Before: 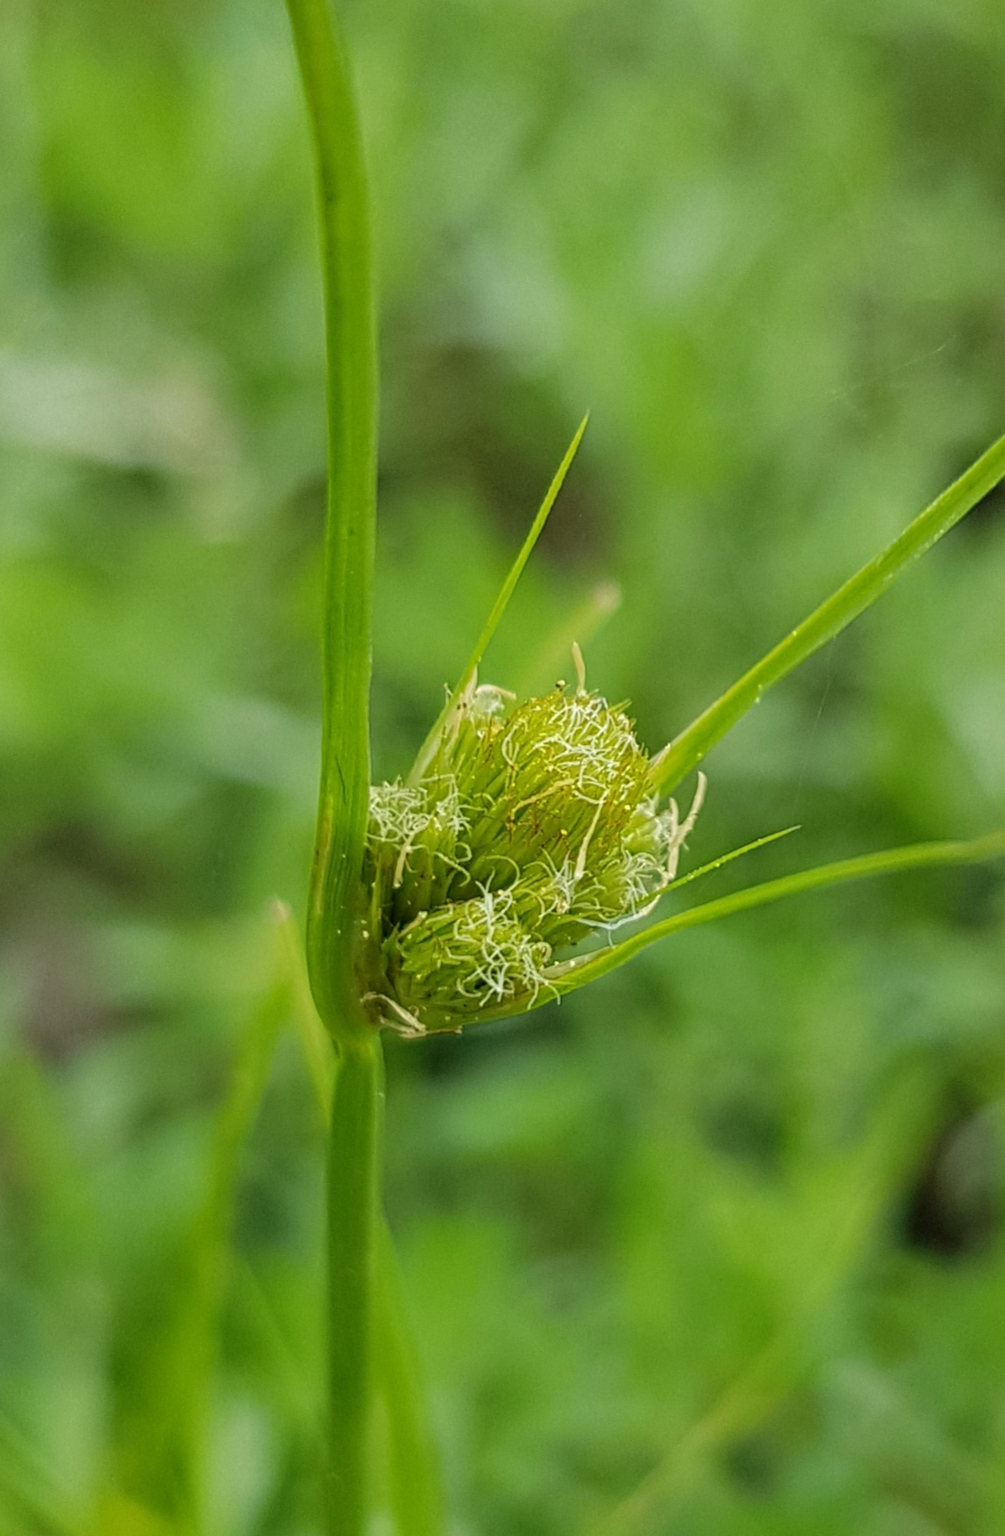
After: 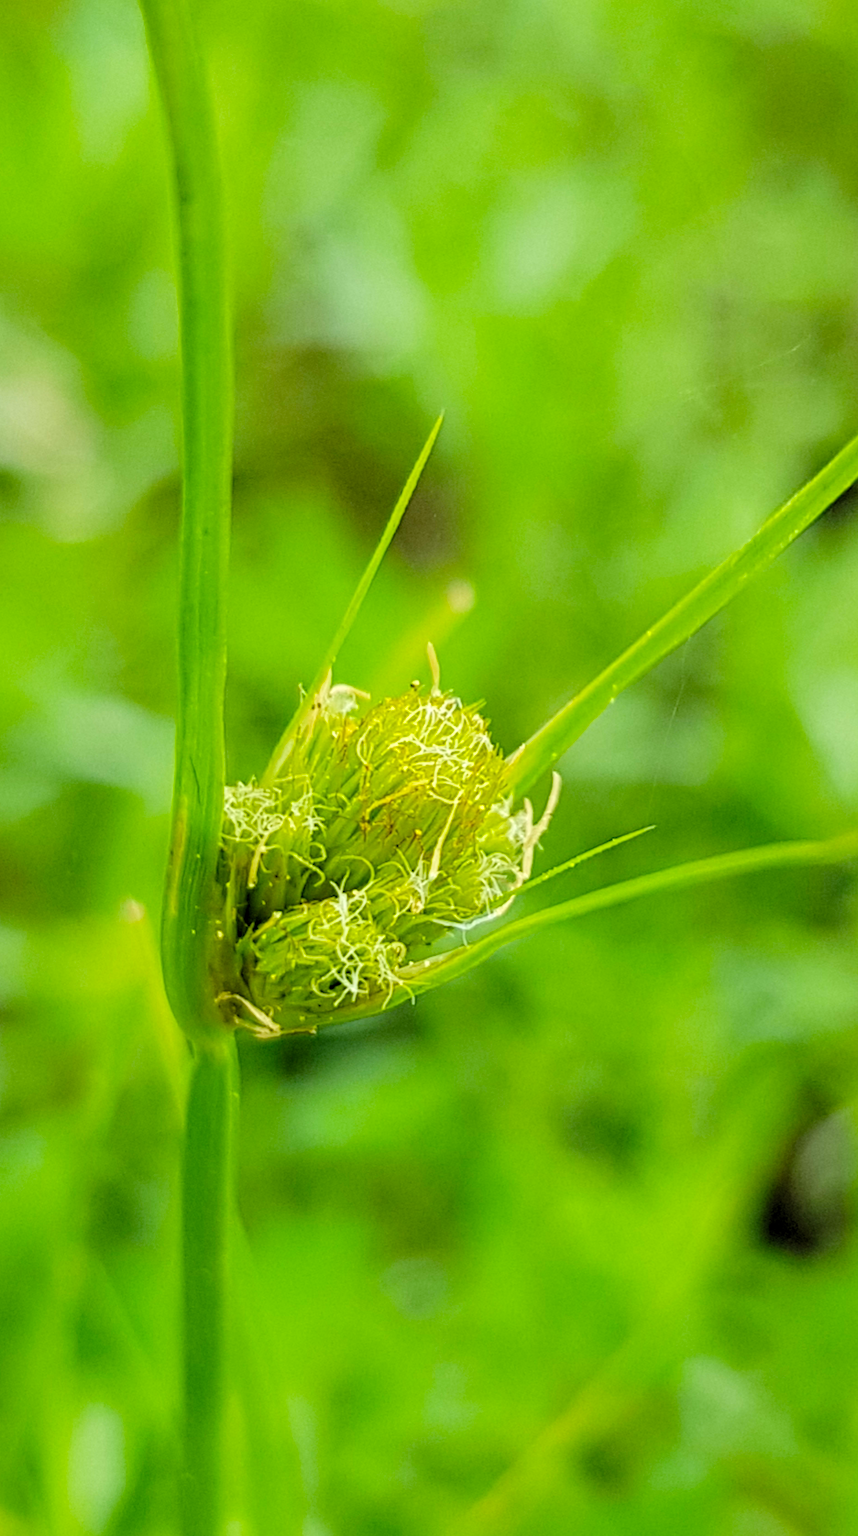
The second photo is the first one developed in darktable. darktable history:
filmic rgb: black relative exposure -8.79 EV, white relative exposure 4.98 EV, threshold 6 EV, target black luminance 0%, hardness 3.77, latitude 66.34%, contrast 0.822, highlights saturation mix 10%, shadows ↔ highlights balance 20%, add noise in highlights 0.1, color science v4 (2020), iterations of high-quality reconstruction 0, type of noise poissonian, enable highlight reconstruction true
crop and rotate: left 14.584%
levels: mode automatic, black 0.023%, white 99.97%, levels [0.062, 0.494, 0.925]
